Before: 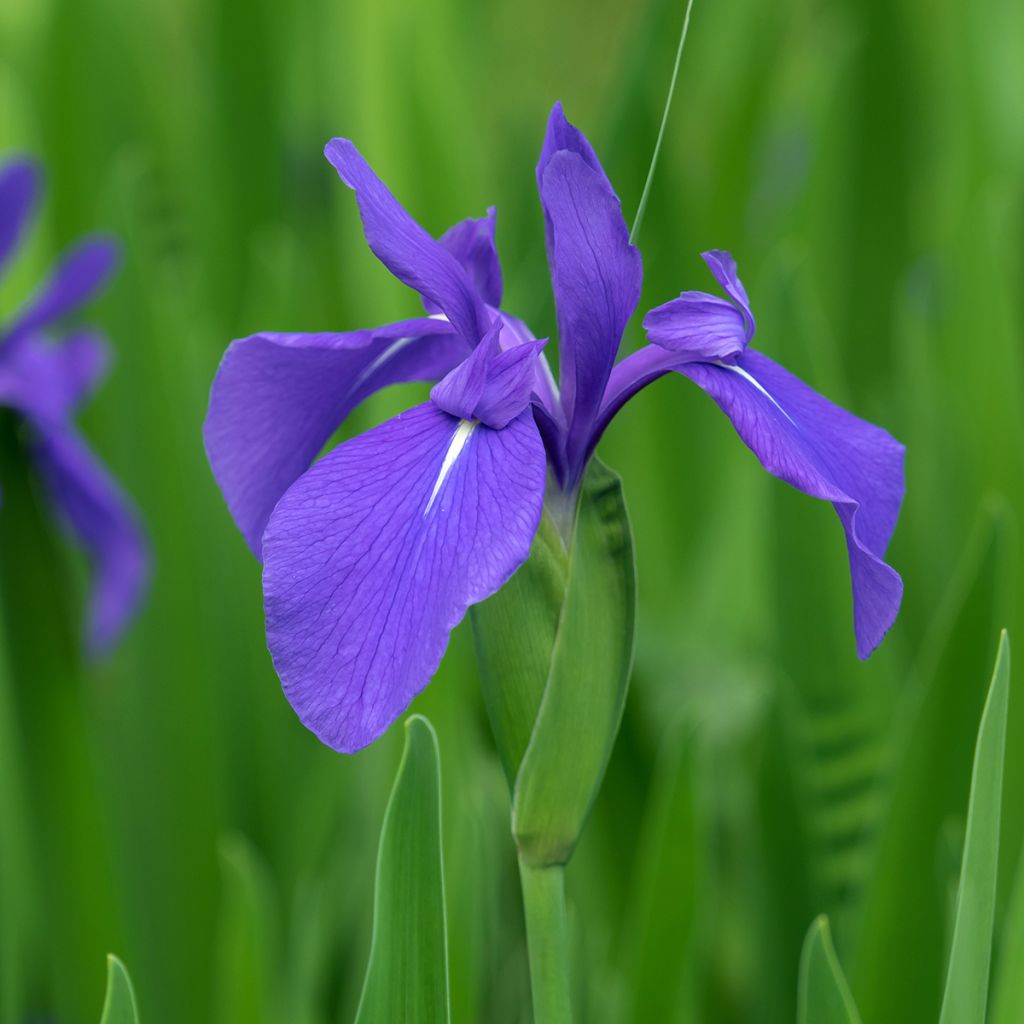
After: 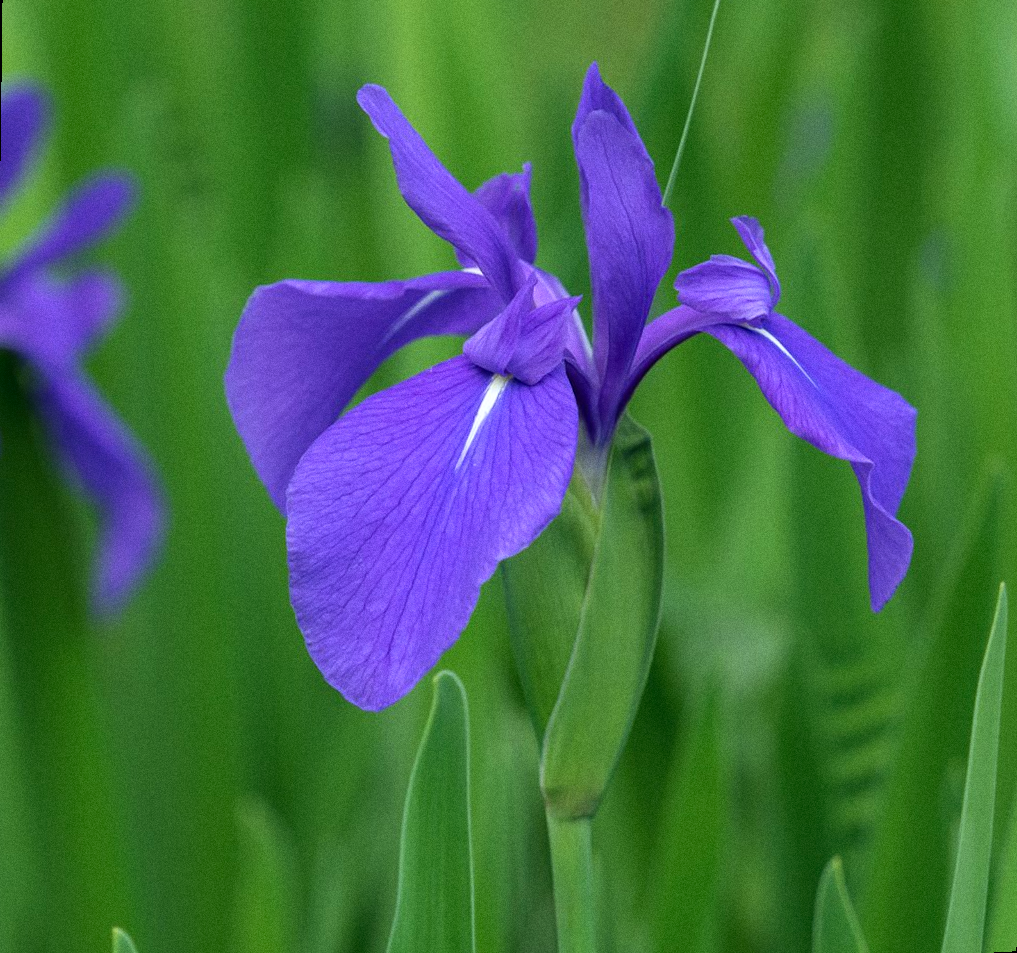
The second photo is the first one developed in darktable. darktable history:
color calibration: illuminant as shot in camera, x 0.358, y 0.373, temperature 4628.91 K
grain: coarseness 0.09 ISO
rotate and perspective: rotation 0.679°, lens shift (horizontal) 0.136, crop left 0.009, crop right 0.991, crop top 0.078, crop bottom 0.95
